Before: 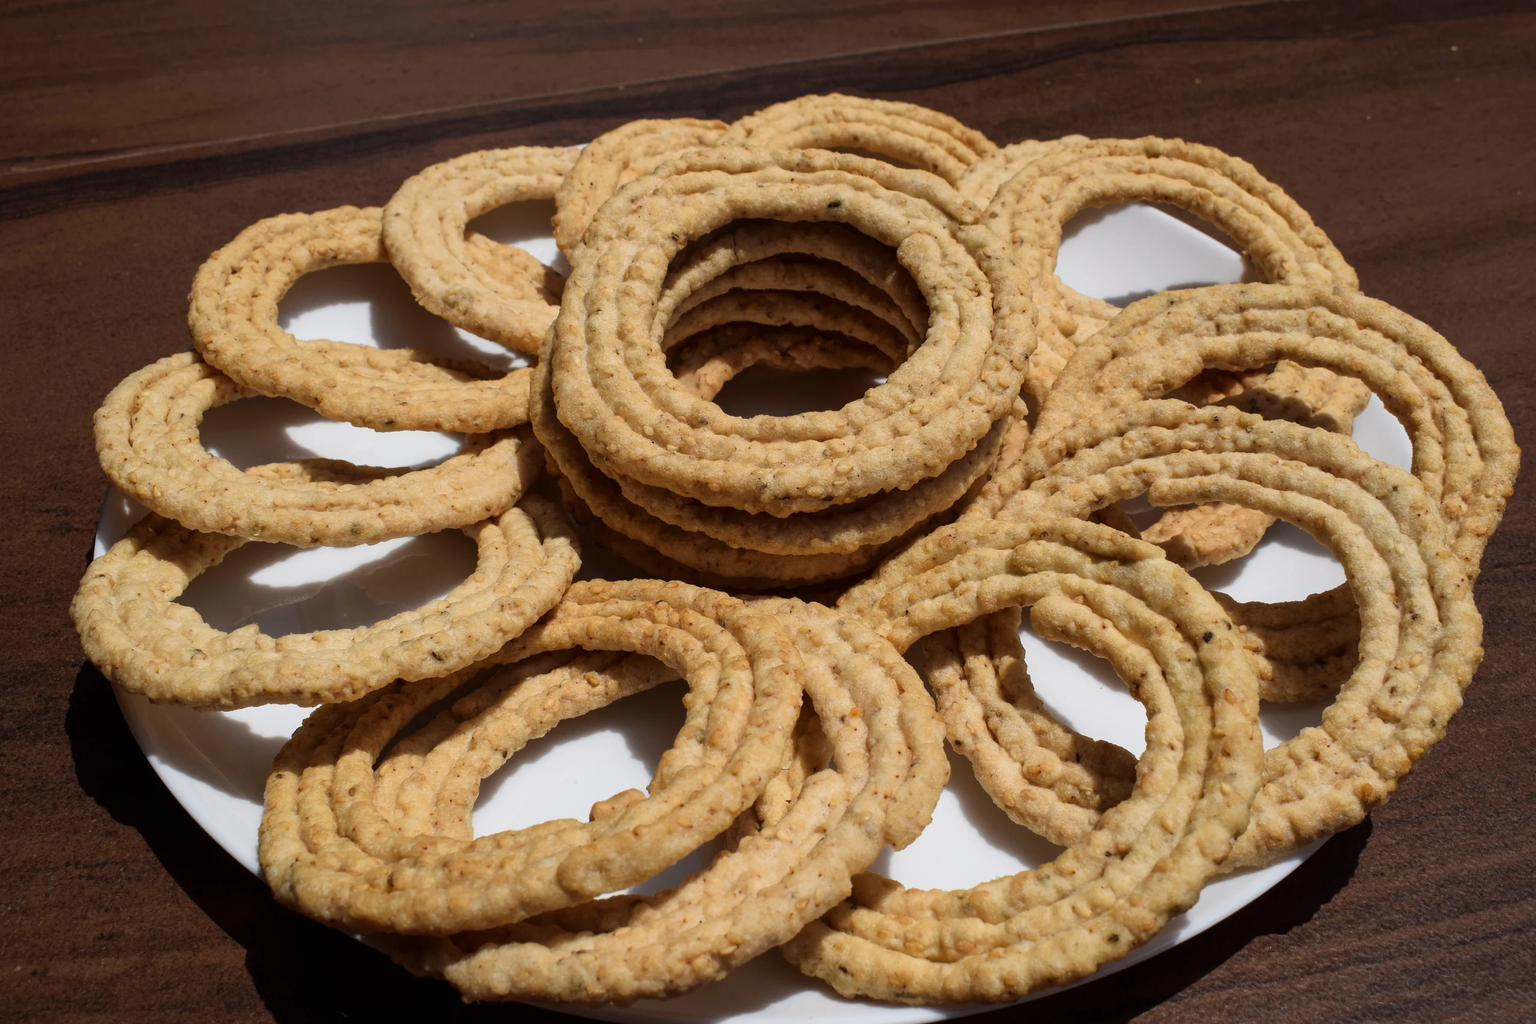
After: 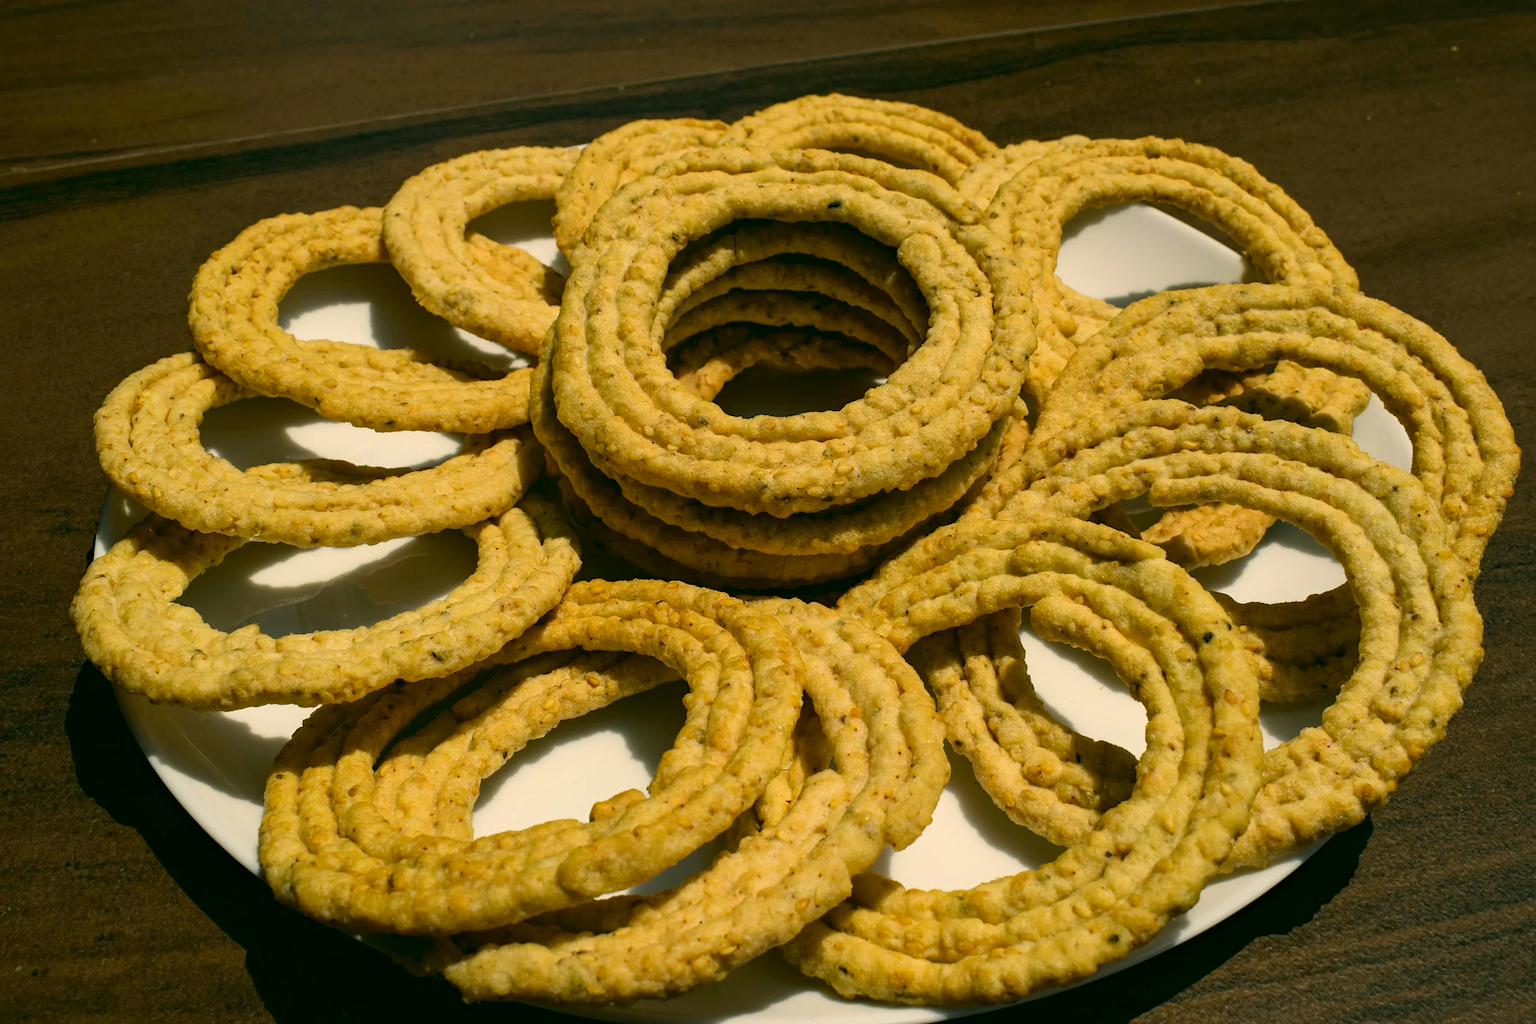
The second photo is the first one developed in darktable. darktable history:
haze removal: compatibility mode true, adaptive false
contrast brightness saturation: contrast 0.042, saturation 0.153
color correction: highlights a* 4.91, highlights b* 24.26, shadows a* -16.19, shadows b* 3.74
